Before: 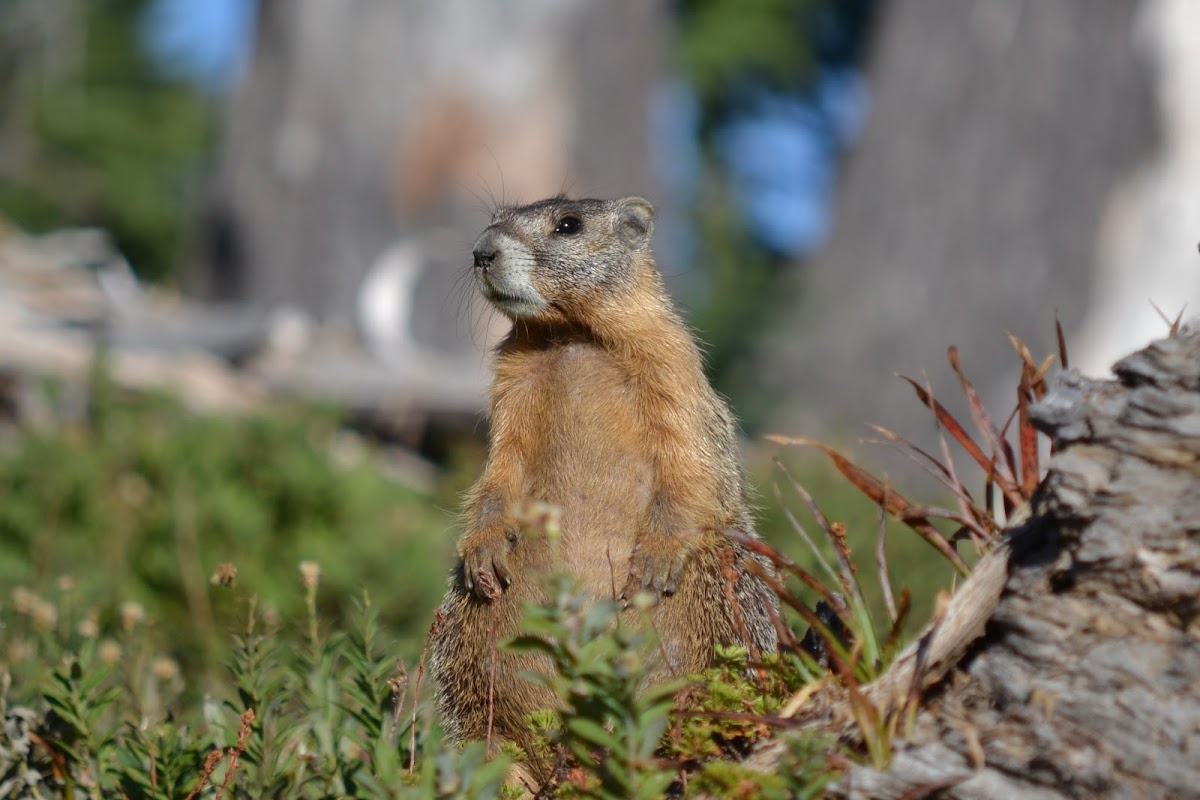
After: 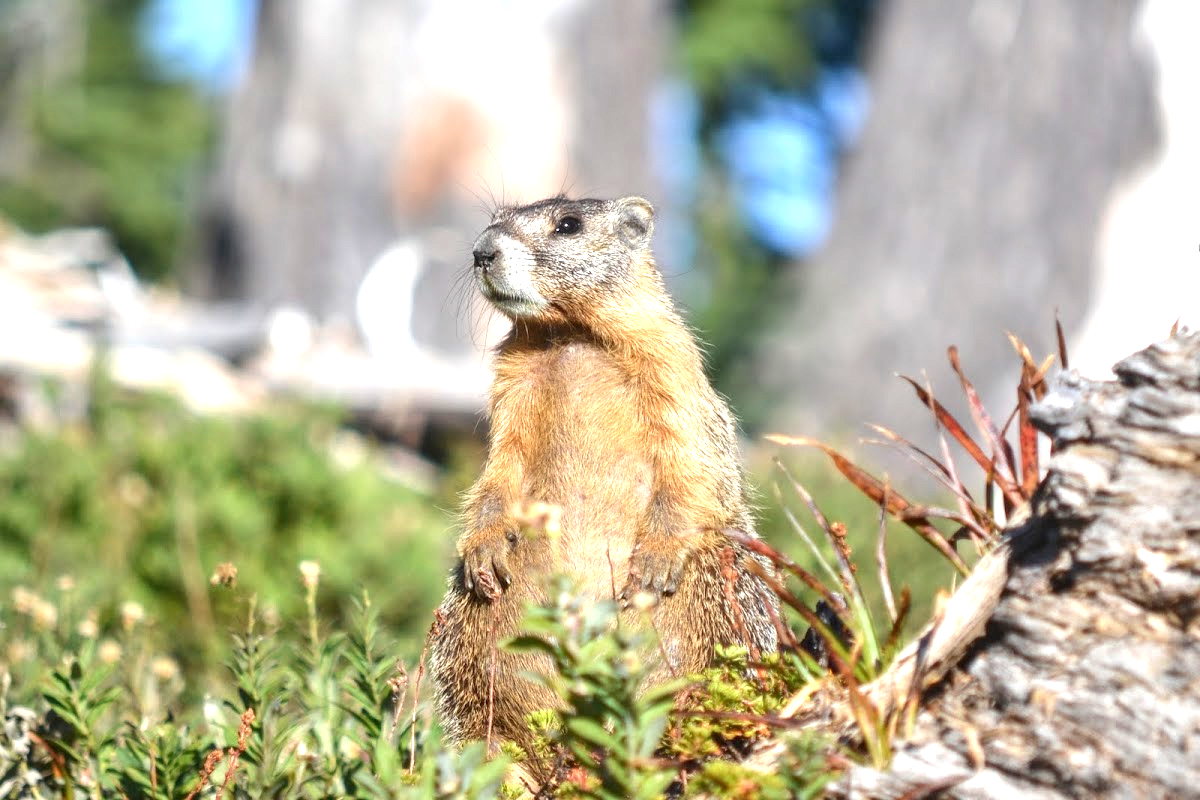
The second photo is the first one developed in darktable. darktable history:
exposure: black level correction 0, exposure 1.5 EV, compensate exposure bias true, compensate highlight preservation false
local contrast: on, module defaults
